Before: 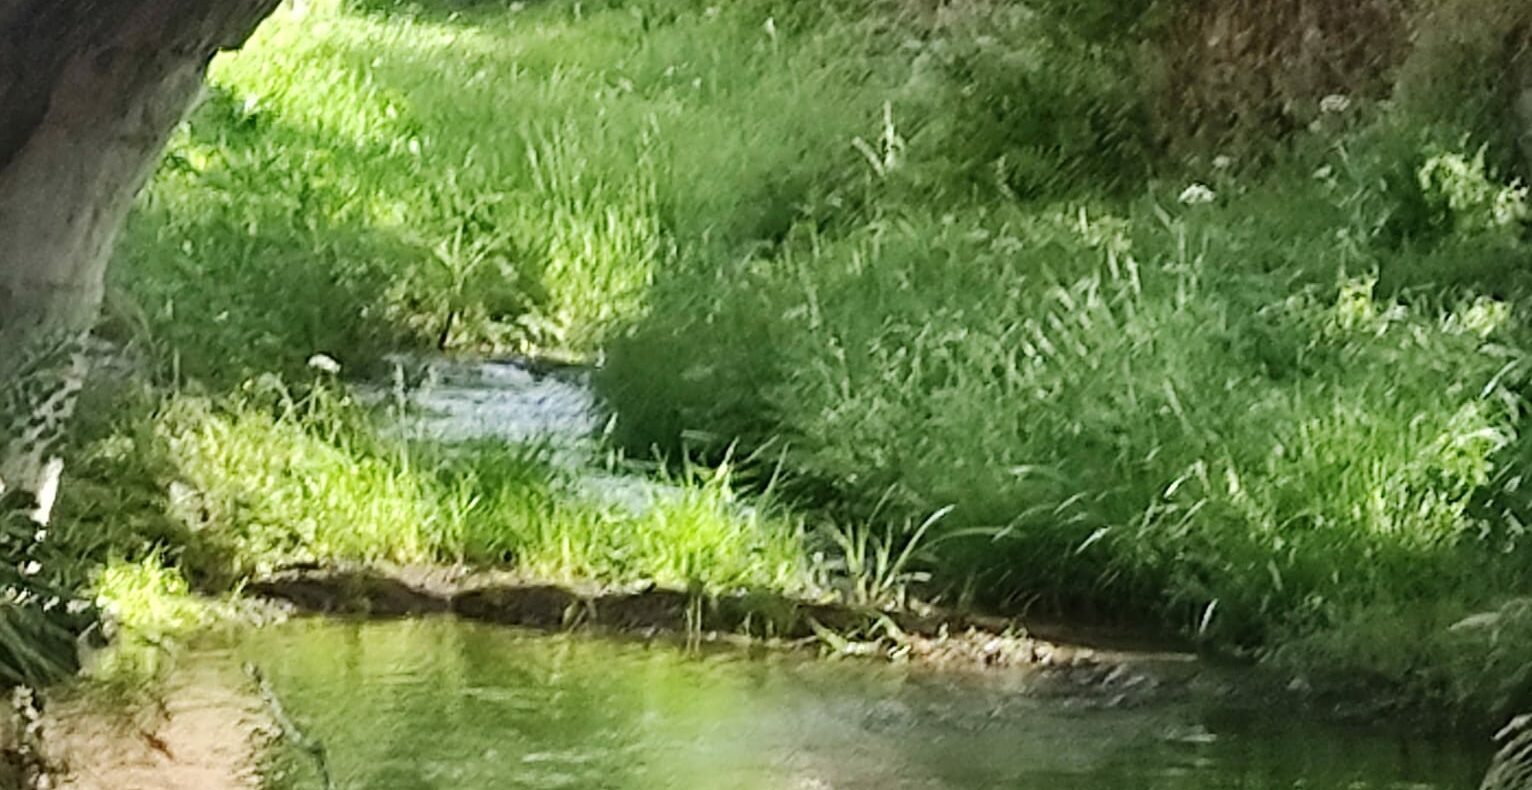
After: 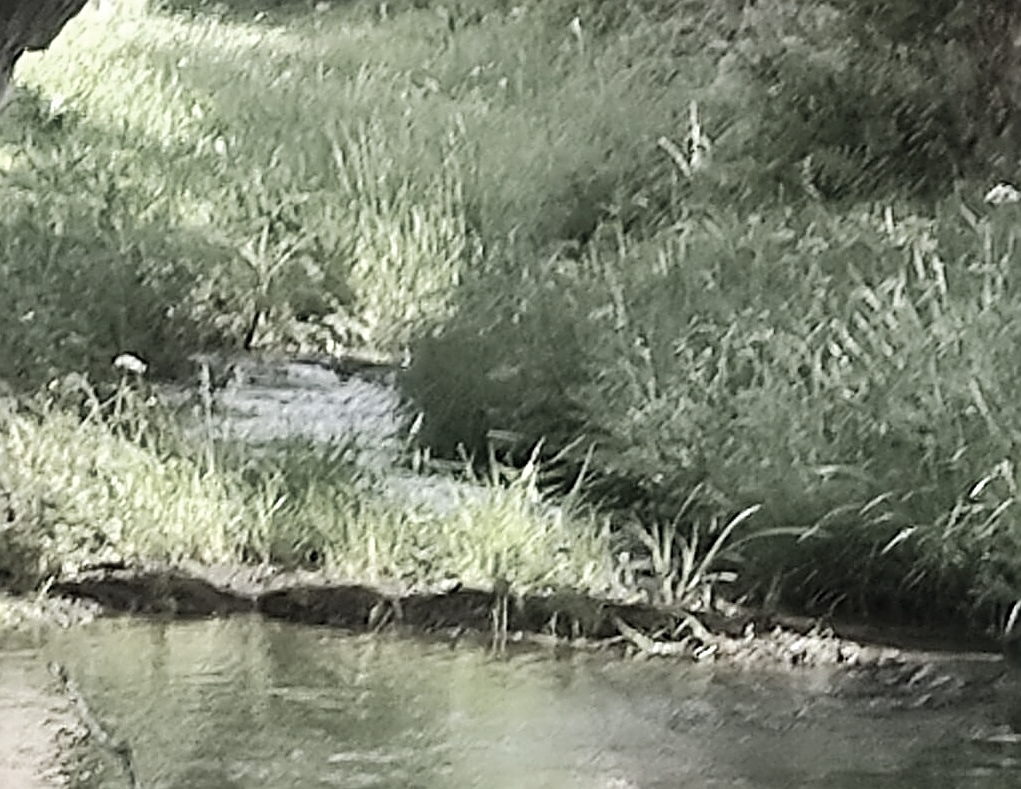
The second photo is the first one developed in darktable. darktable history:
levels: levels [0, 0.498, 0.996]
color correction: saturation 0.3
sharpen: on, module defaults
crop and rotate: left 12.673%, right 20.66%
